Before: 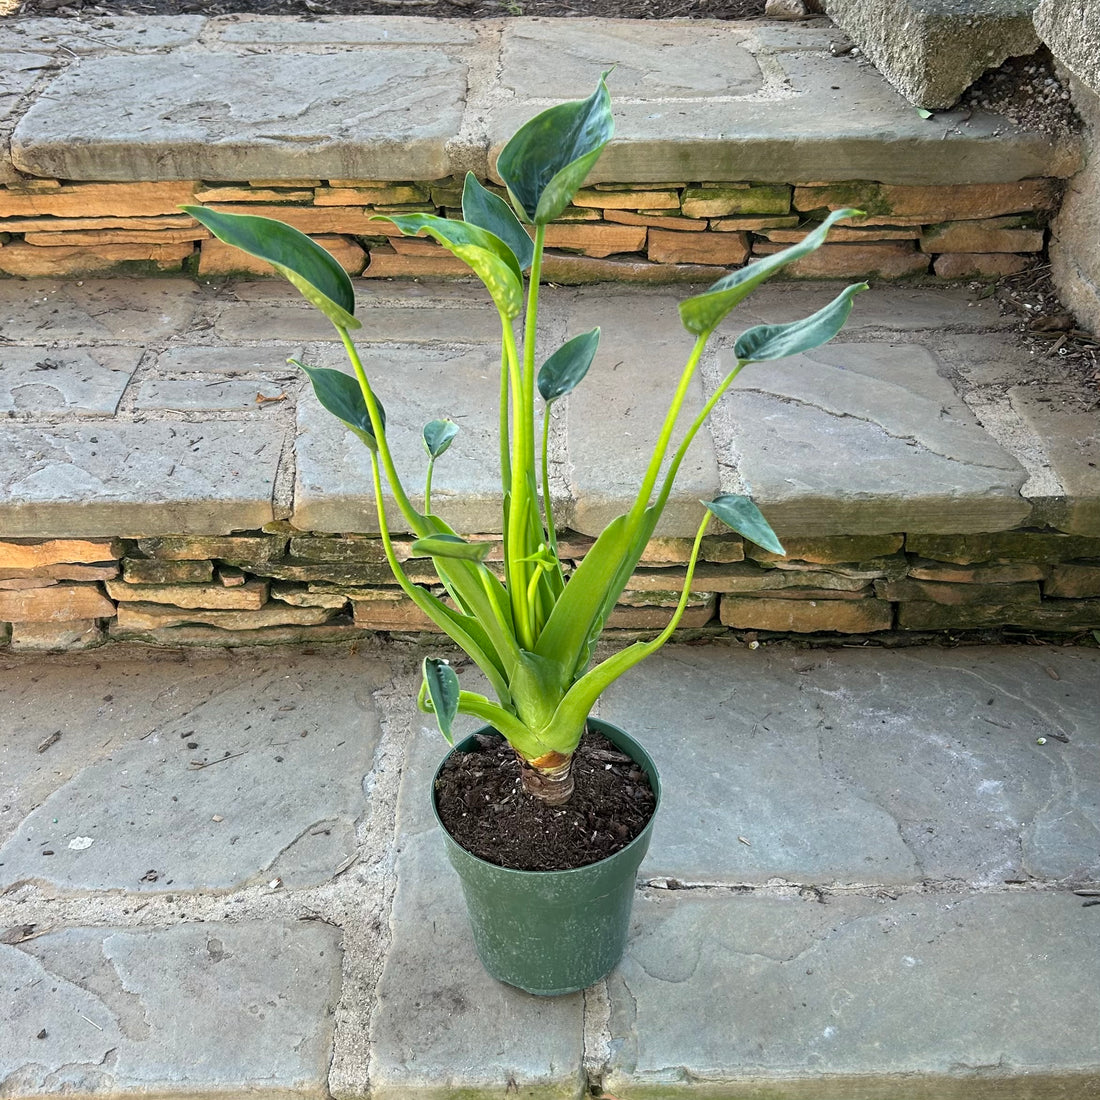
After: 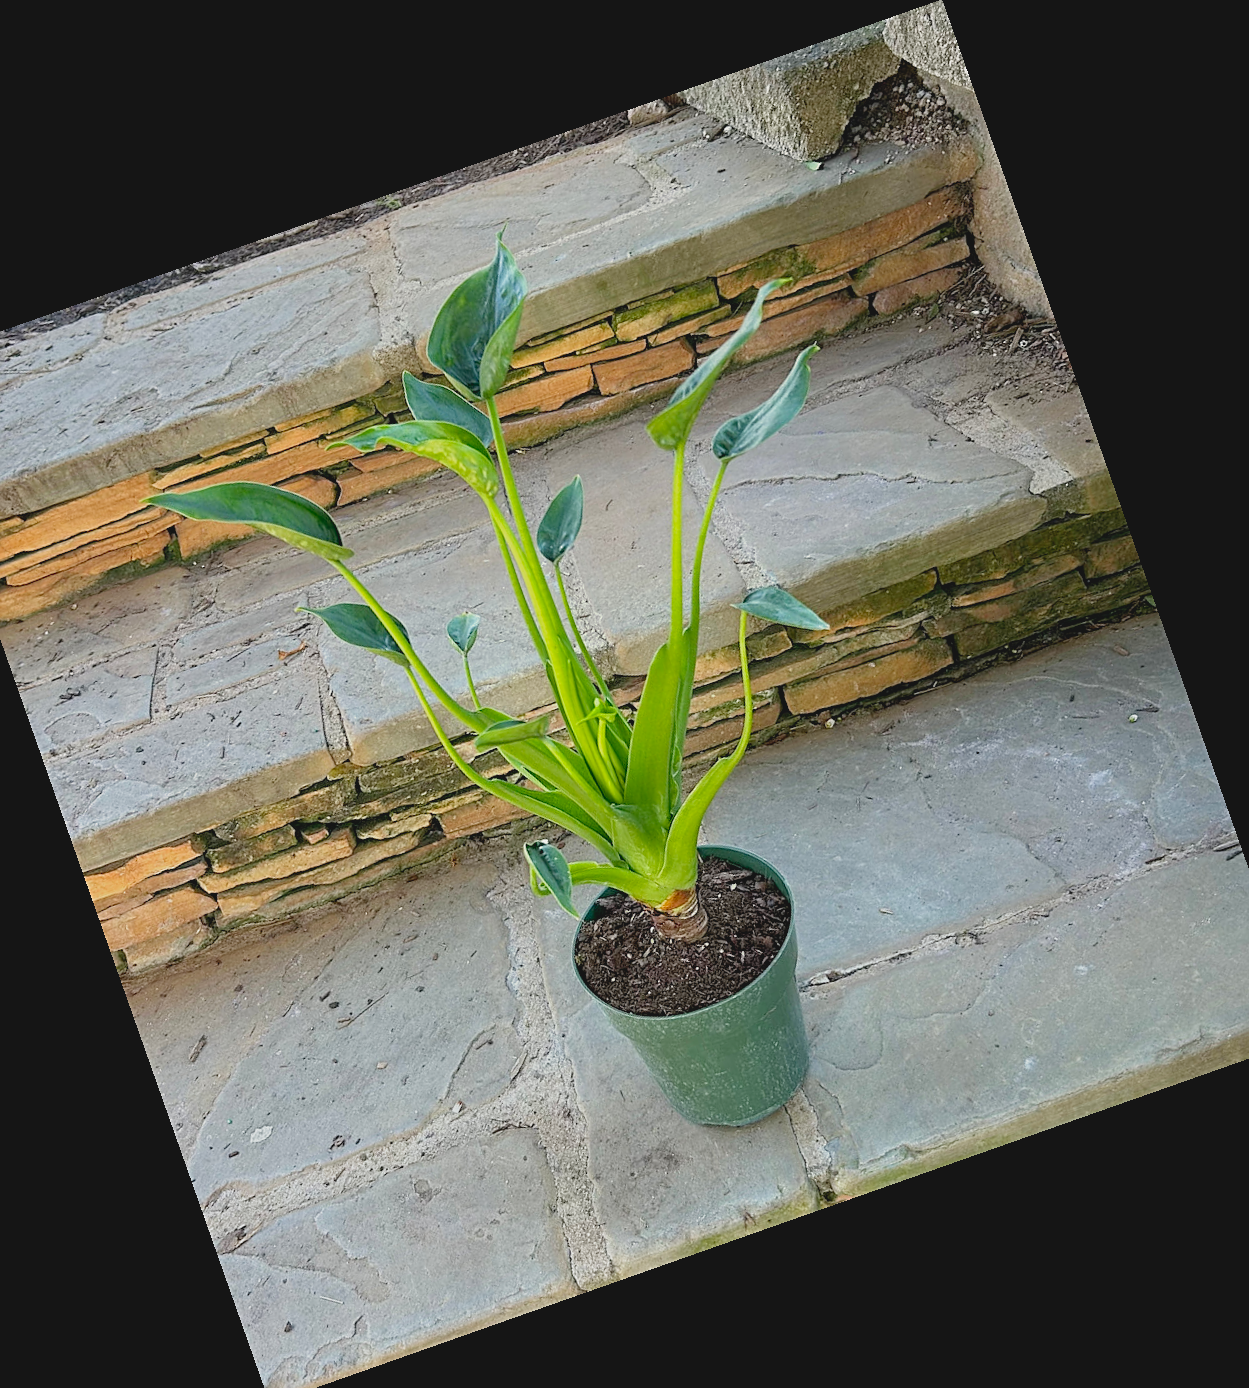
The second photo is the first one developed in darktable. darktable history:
filmic rgb: black relative exposure -16 EV, threshold -0.33 EV, transition 3.19 EV, structure ↔ texture 100%, target black luminance 0%, hardness 7.57, latitude 72.96%, contrast 0.908, highlights saturation mix 10%, shadows ↔ highlights balance -0.38%, add noise in highlights 0, preserve chrominance no, color science v4 (2020), iterations of high-quality reconstruction 10, enable highlight reconstruction true
sharpen: on, module defaults
contrast brightness saturation: contrast -0.1, brightness 0.05, saturation 0.08
crop and rotate: angle 19.43°, left 6.812%, right 4.125%, bottom 1.087%
